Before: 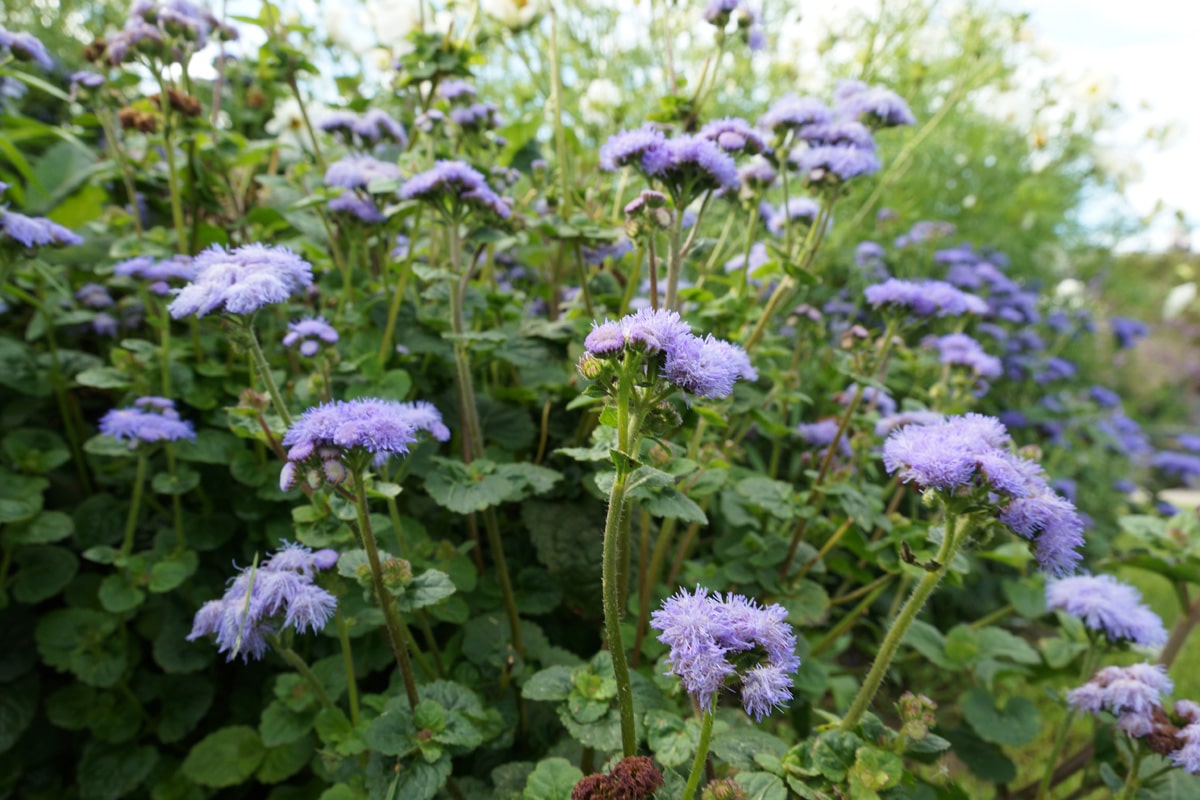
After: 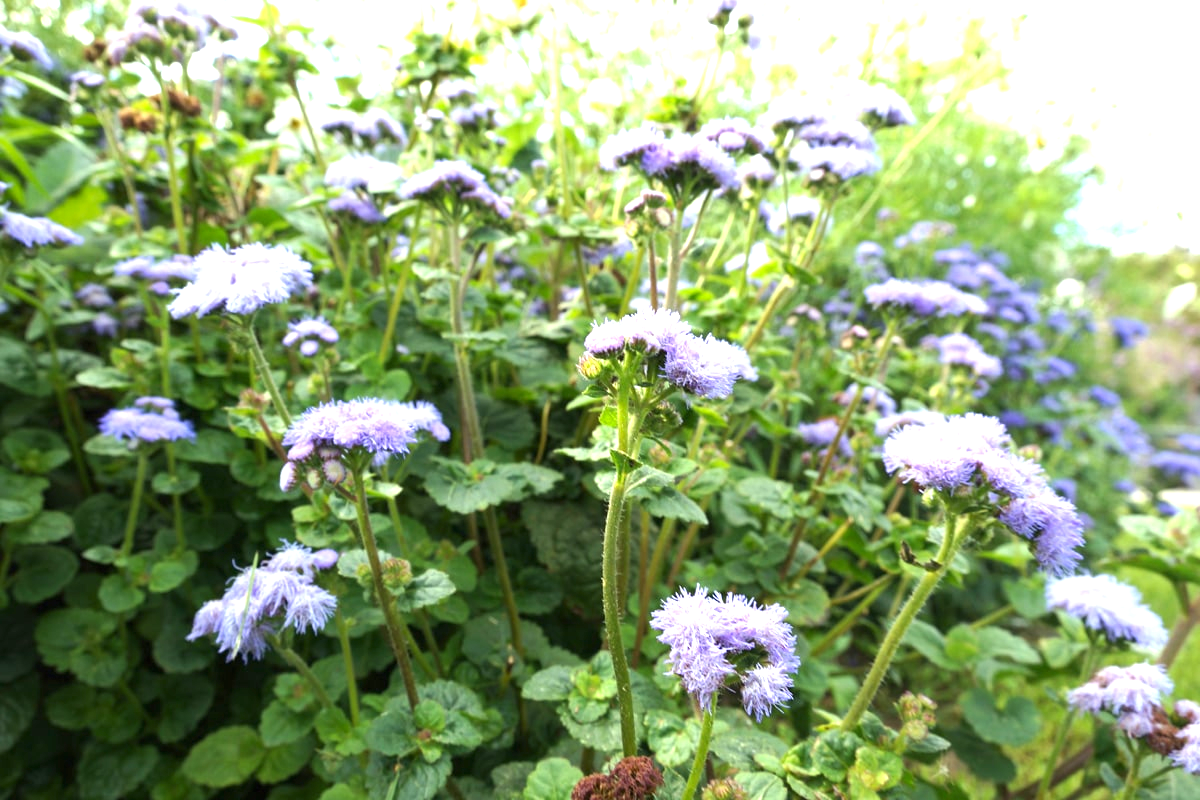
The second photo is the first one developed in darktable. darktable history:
tone equalizer: on, module defaults
exposure: black level correction 0, exposure 1.2 EV, compensate exposure bias true, compensate highlight preservation false
color correction: highlights a* -2.68, highlights b* 2.57
